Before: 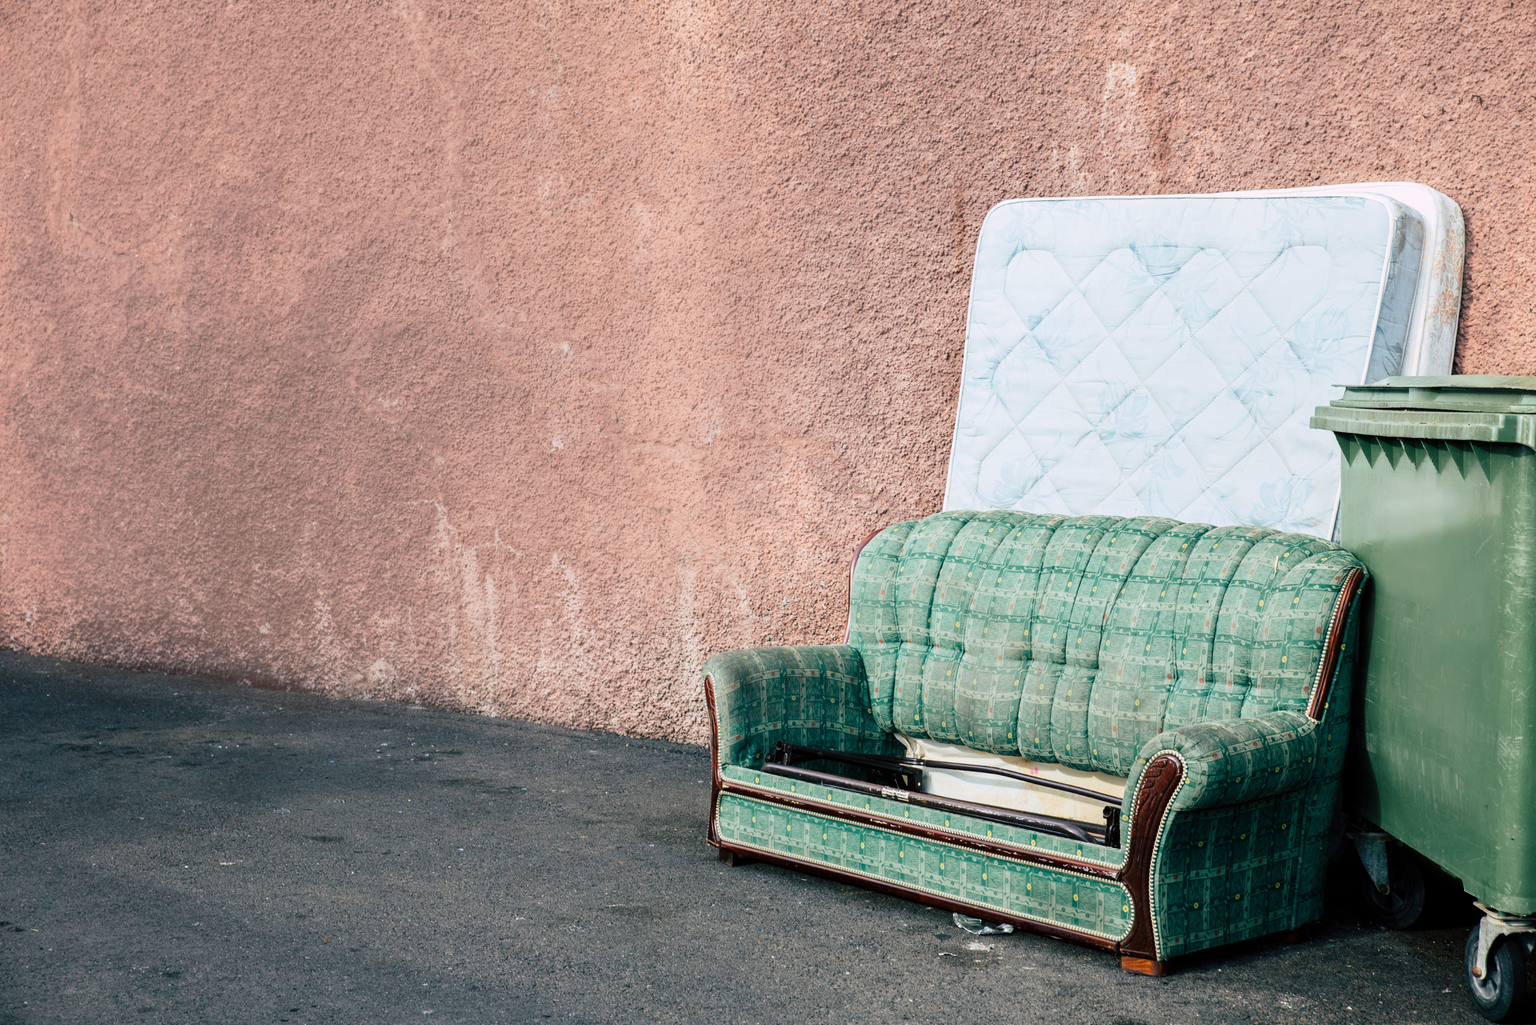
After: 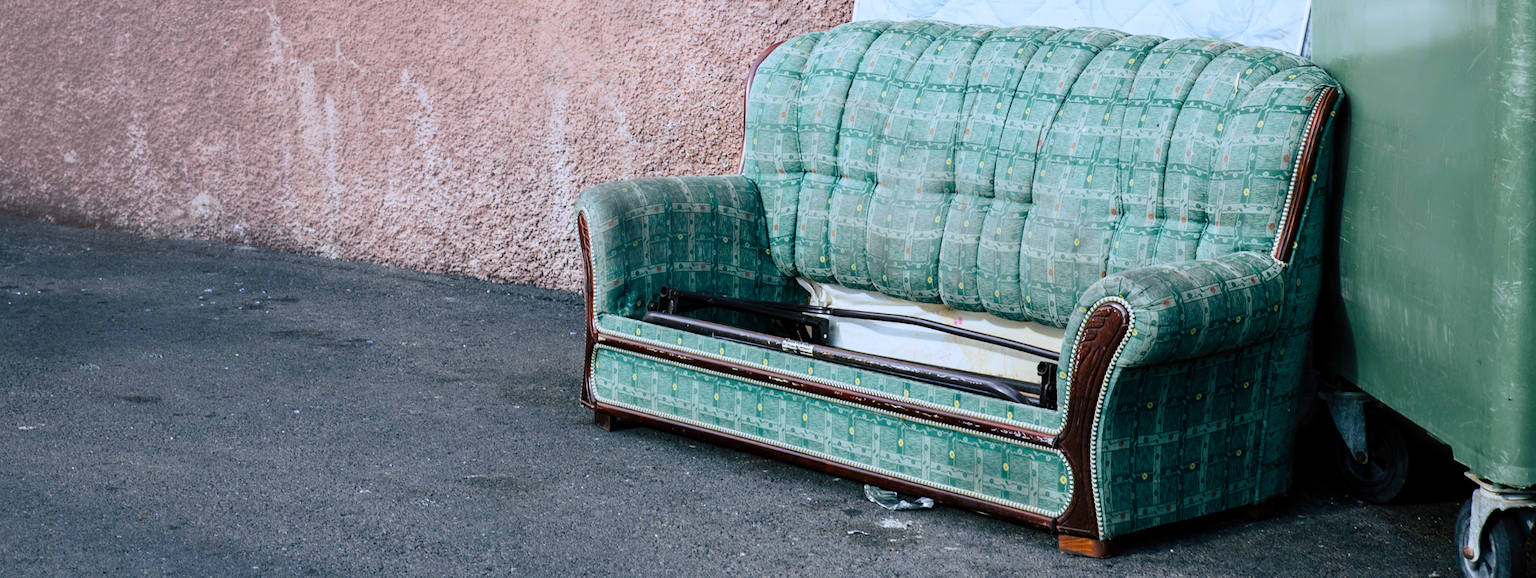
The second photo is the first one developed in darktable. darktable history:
crop and rotate: left 13.306%, top 48.129%, bottom 2.928%
white balance: red 0.926, green 1.003, blue 1.133
